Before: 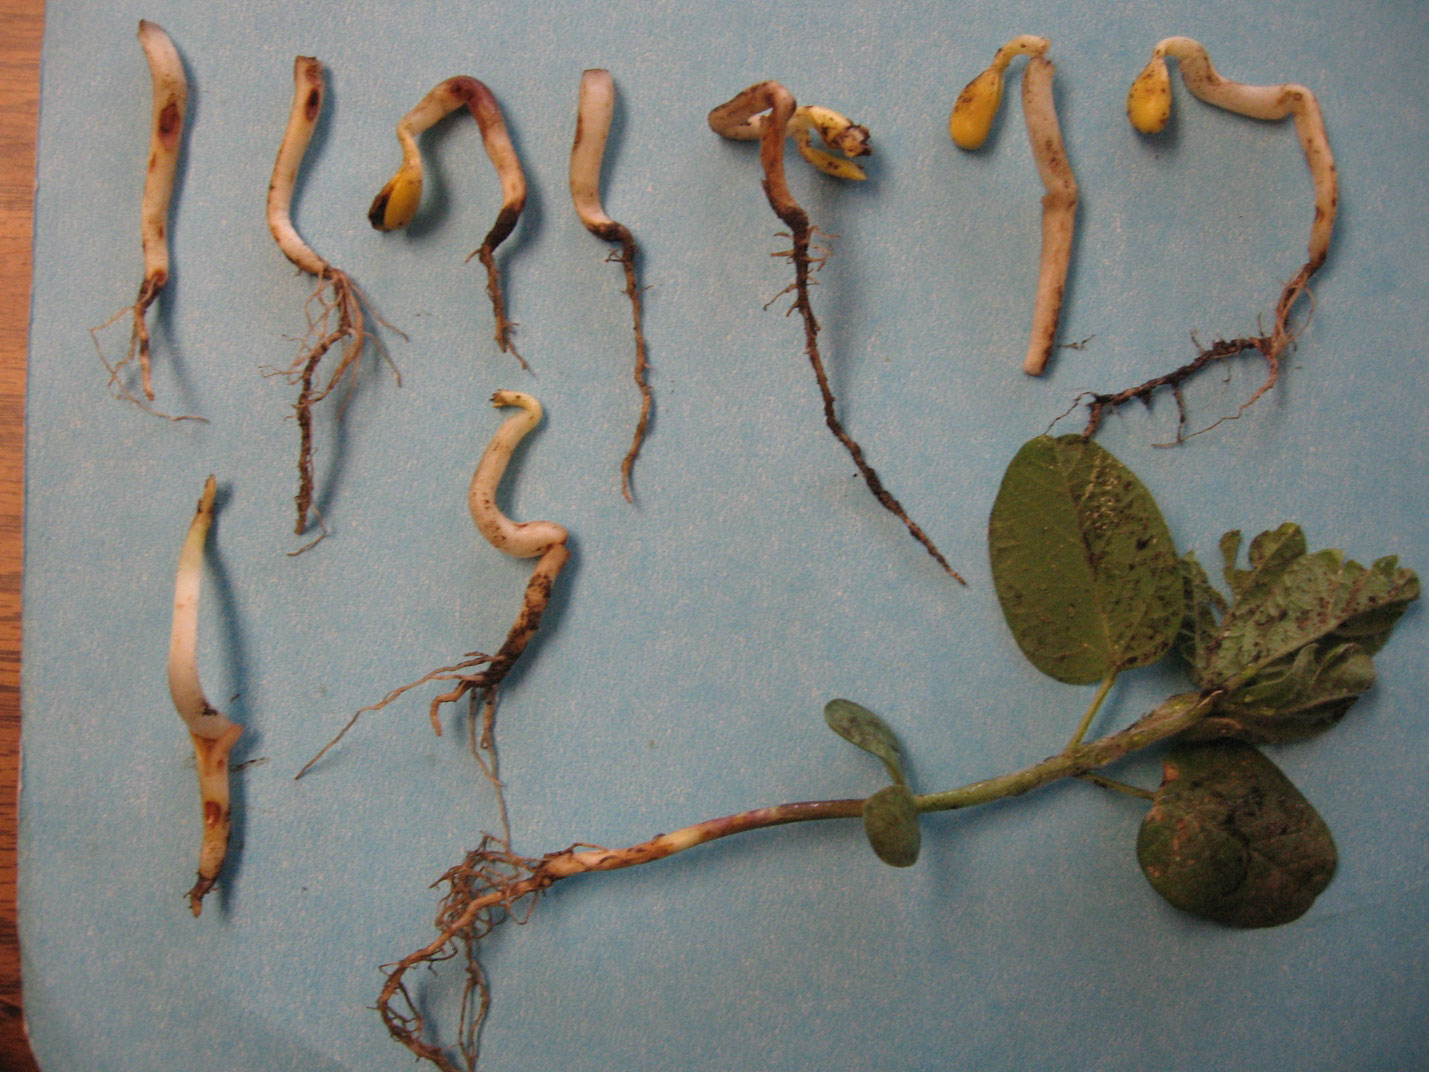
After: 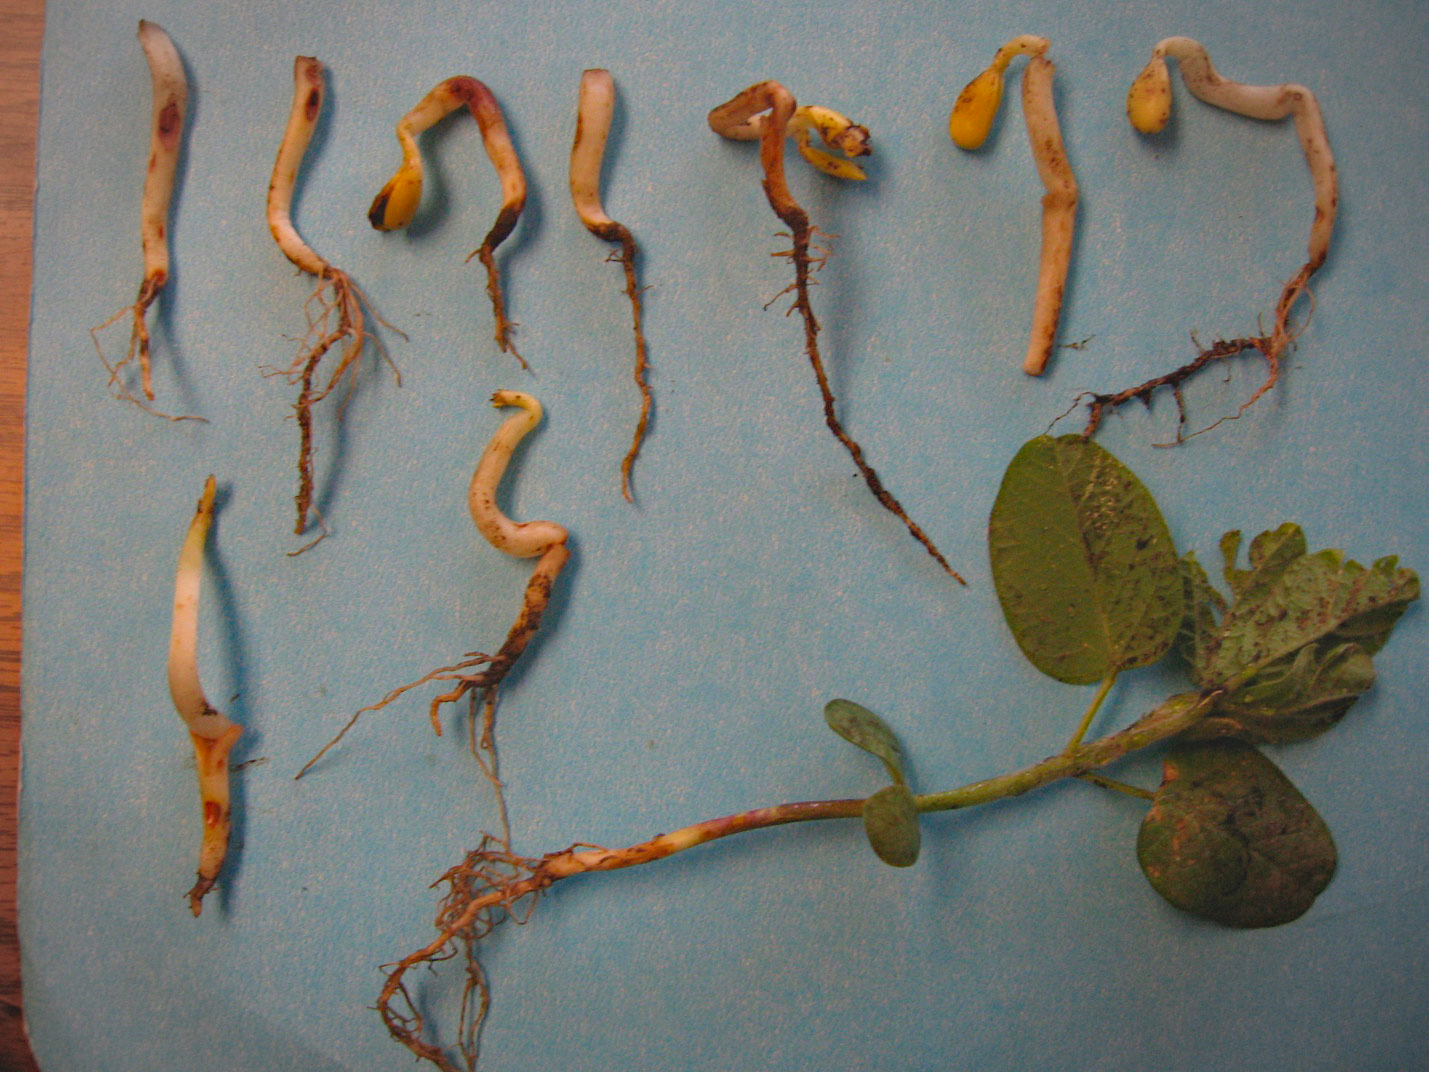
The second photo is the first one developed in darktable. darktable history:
exposure: exposure 0 EV, compensate highlight preservation false
color balance: contrast -0.5%
vignetting: fall-off start 91%, fall-off radius 39.39%, brightness -0.182, saturation -0.3, width/height ratio 1.219, shape 1.3, dithering 8-bit output, unbound false
contrast brightness saturation: contrast -0.19, saturation 0.19
haze removal: compatibility mode true, adaptive false
